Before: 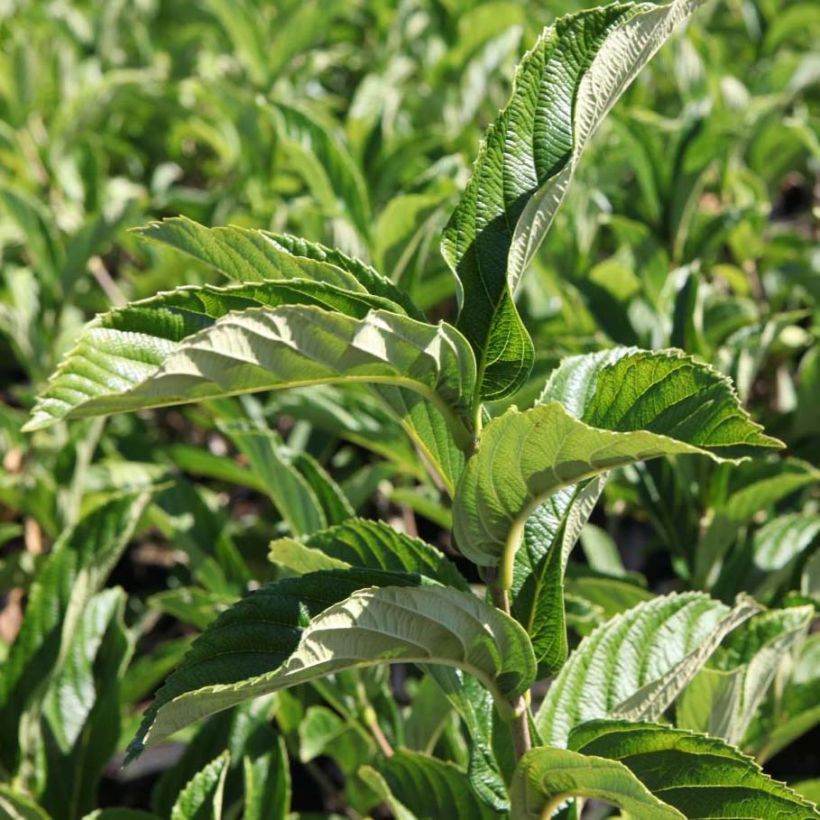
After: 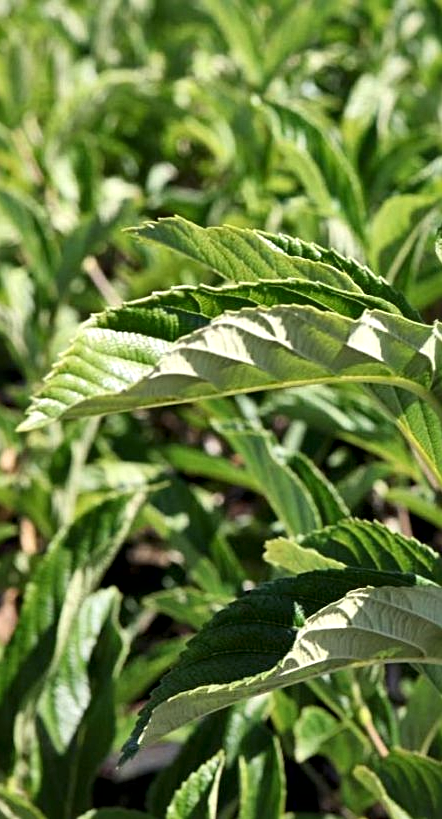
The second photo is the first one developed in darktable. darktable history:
local contrast: mode bilateral grid, contrast 26, coarseness 60, detail 151%, midtone range 0.2
crop: left 0.633%, right 45.424%, bottom 0.09%
sharpen: radius 2.157, amount 0.378, threshold 0.025
